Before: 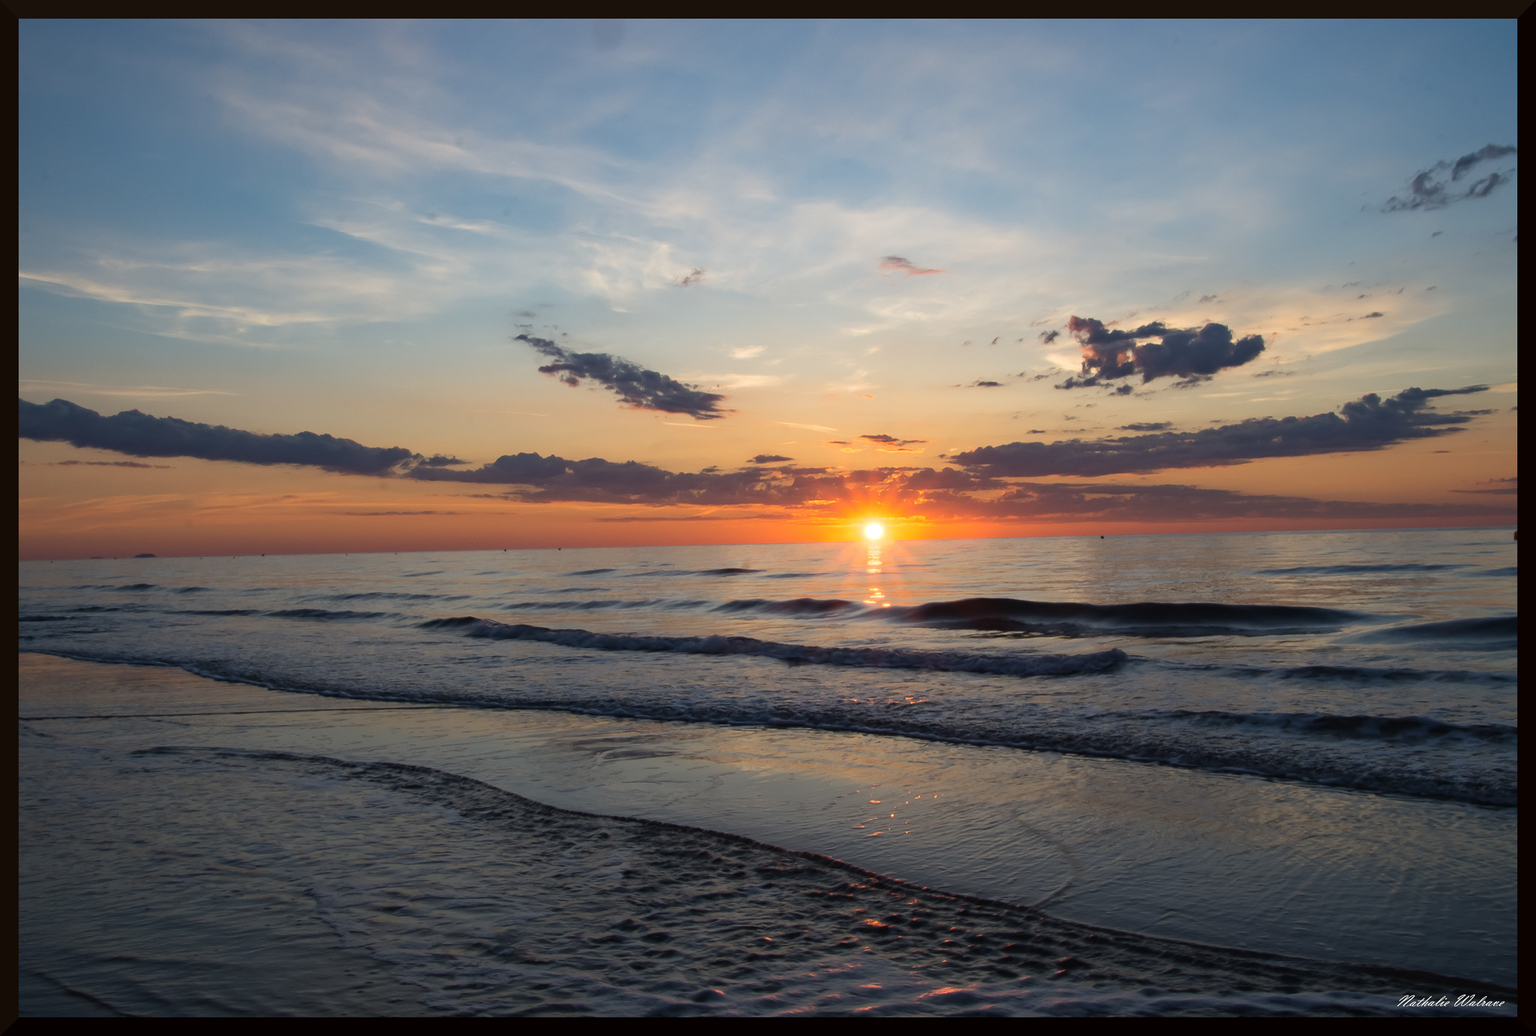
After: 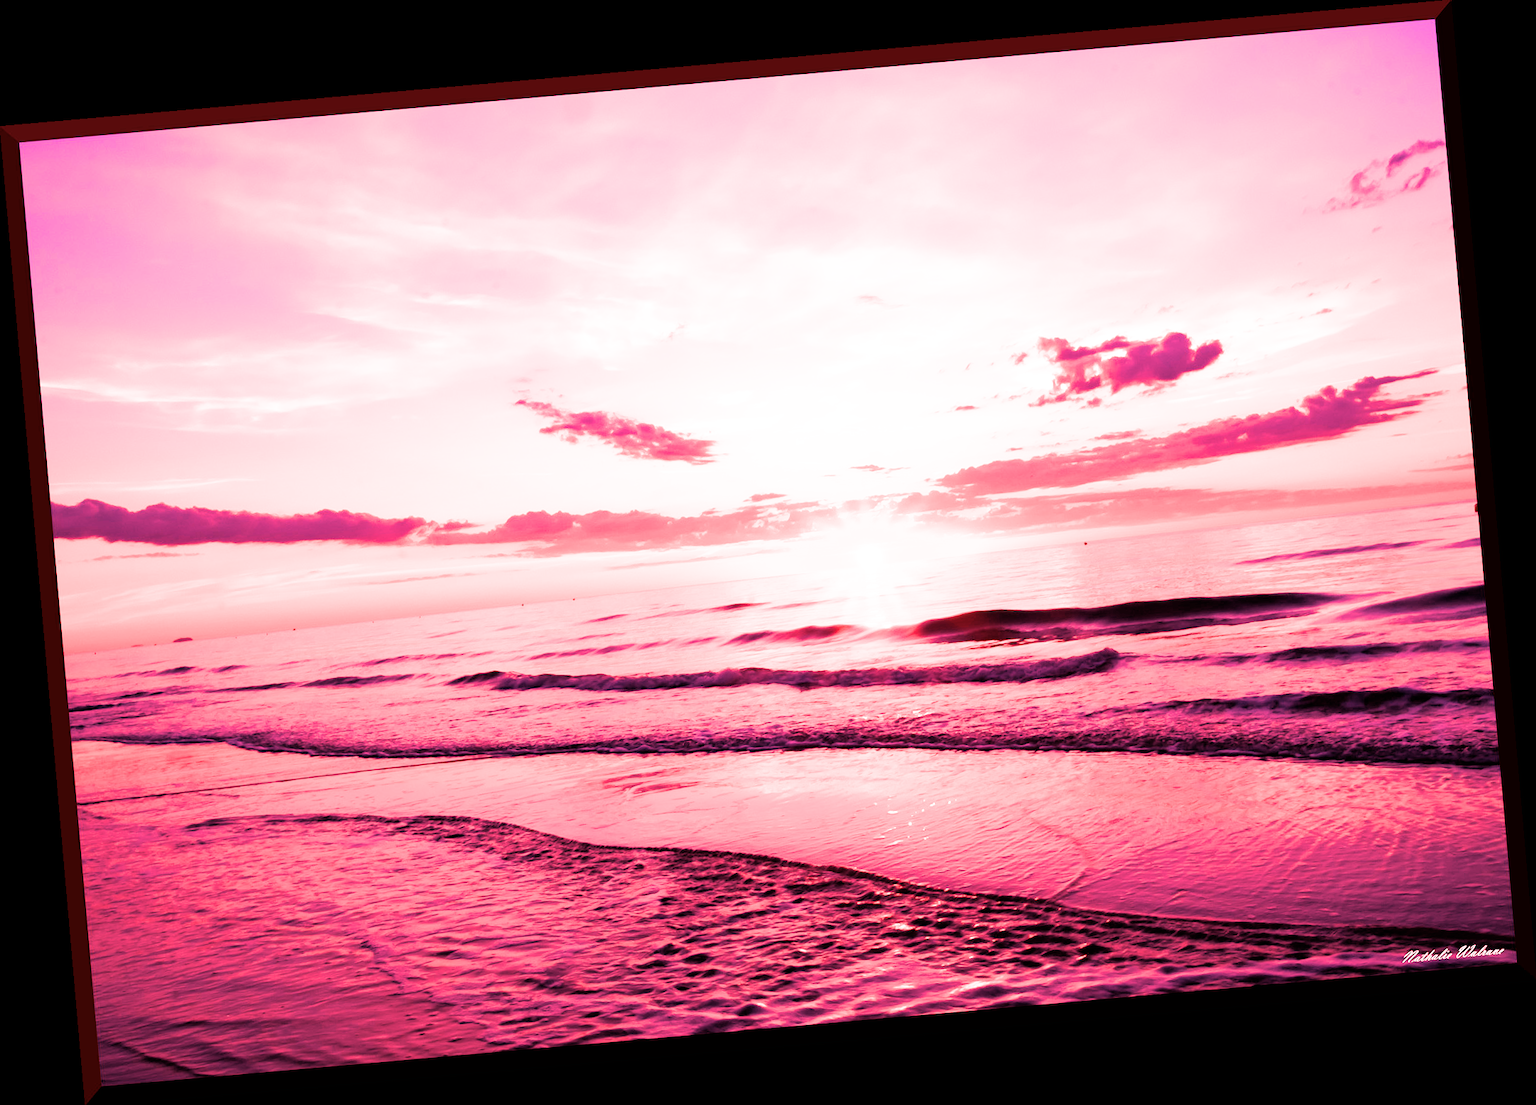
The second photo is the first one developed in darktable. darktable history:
filmic rgb: black relative exposure -5 EV, white relative exposure 3.5 EV, hardness 3.19, contrast 1.2, highlights saturation mix -50%
white balance: red 4.26, blue 1.802
rotate and perspective: rotation -4.98°, automatic cropping off
